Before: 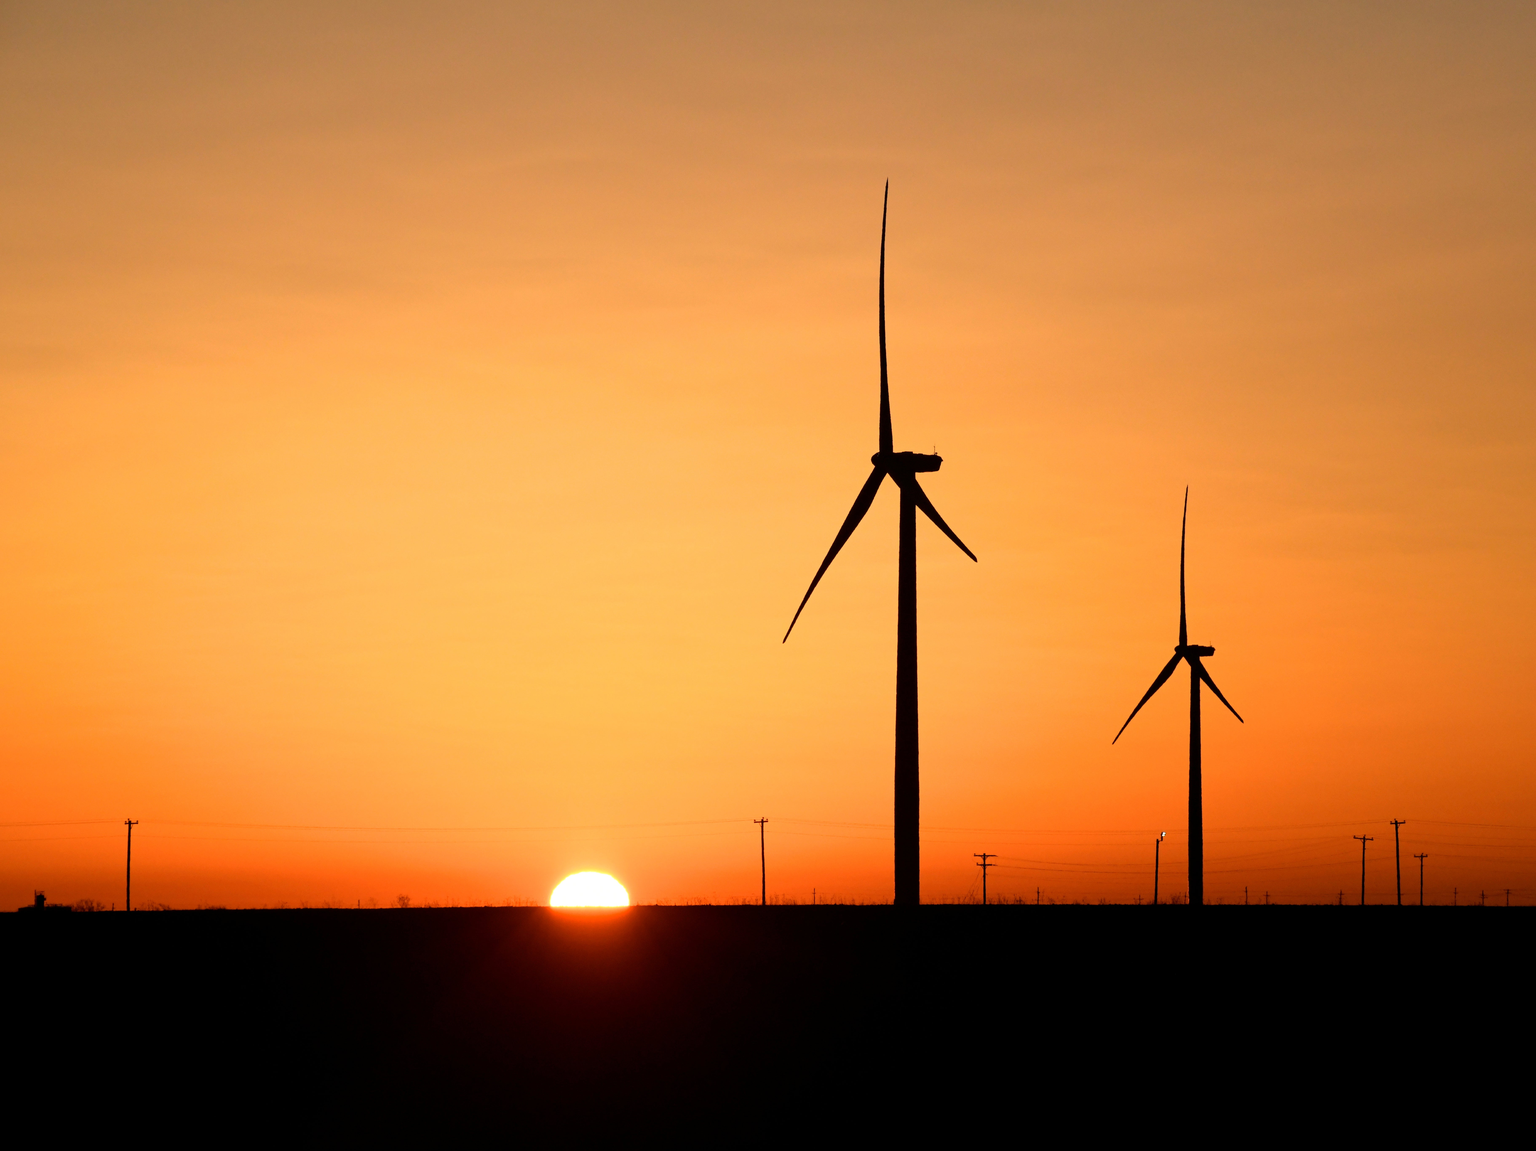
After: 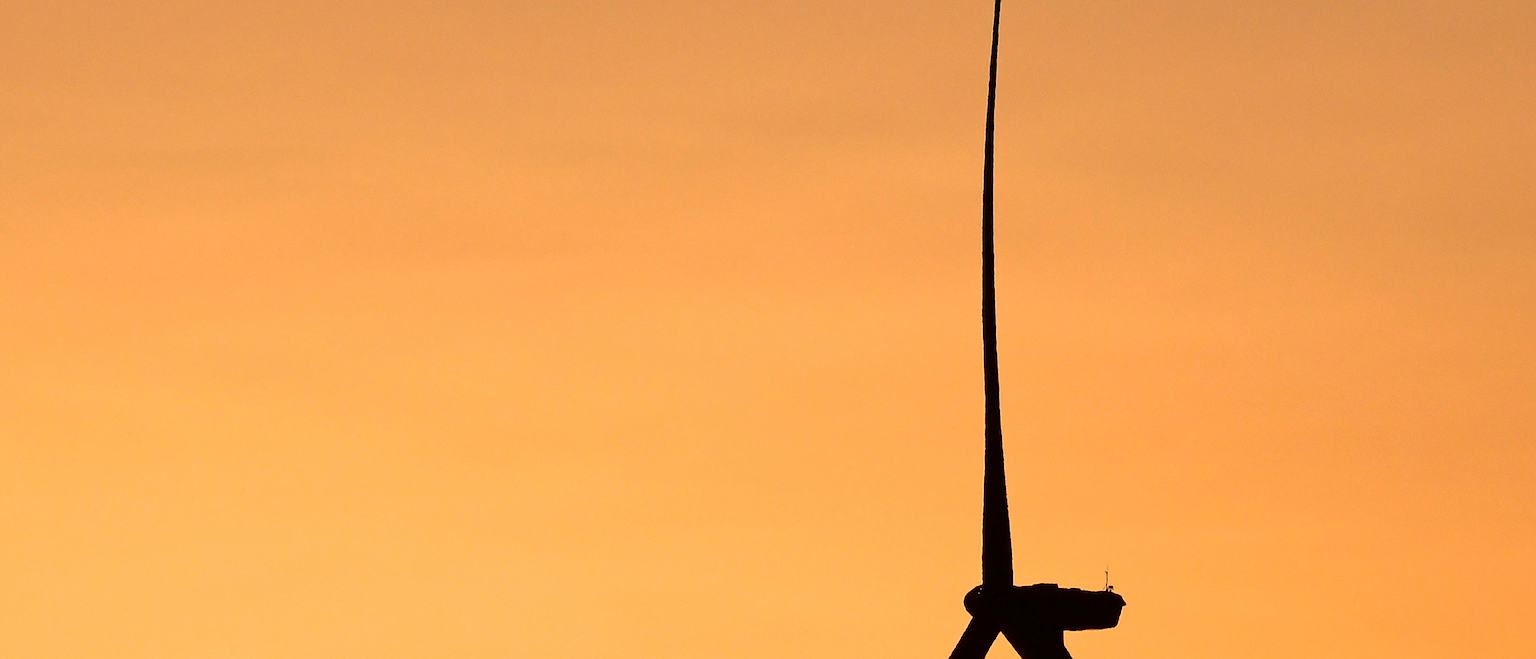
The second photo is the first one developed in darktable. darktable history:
crop: left 28.905%, top 16.786%, right 26.758%, bottom 57.812%
sharpen: radius 1.414, amount 1.263, threshold 0.712
